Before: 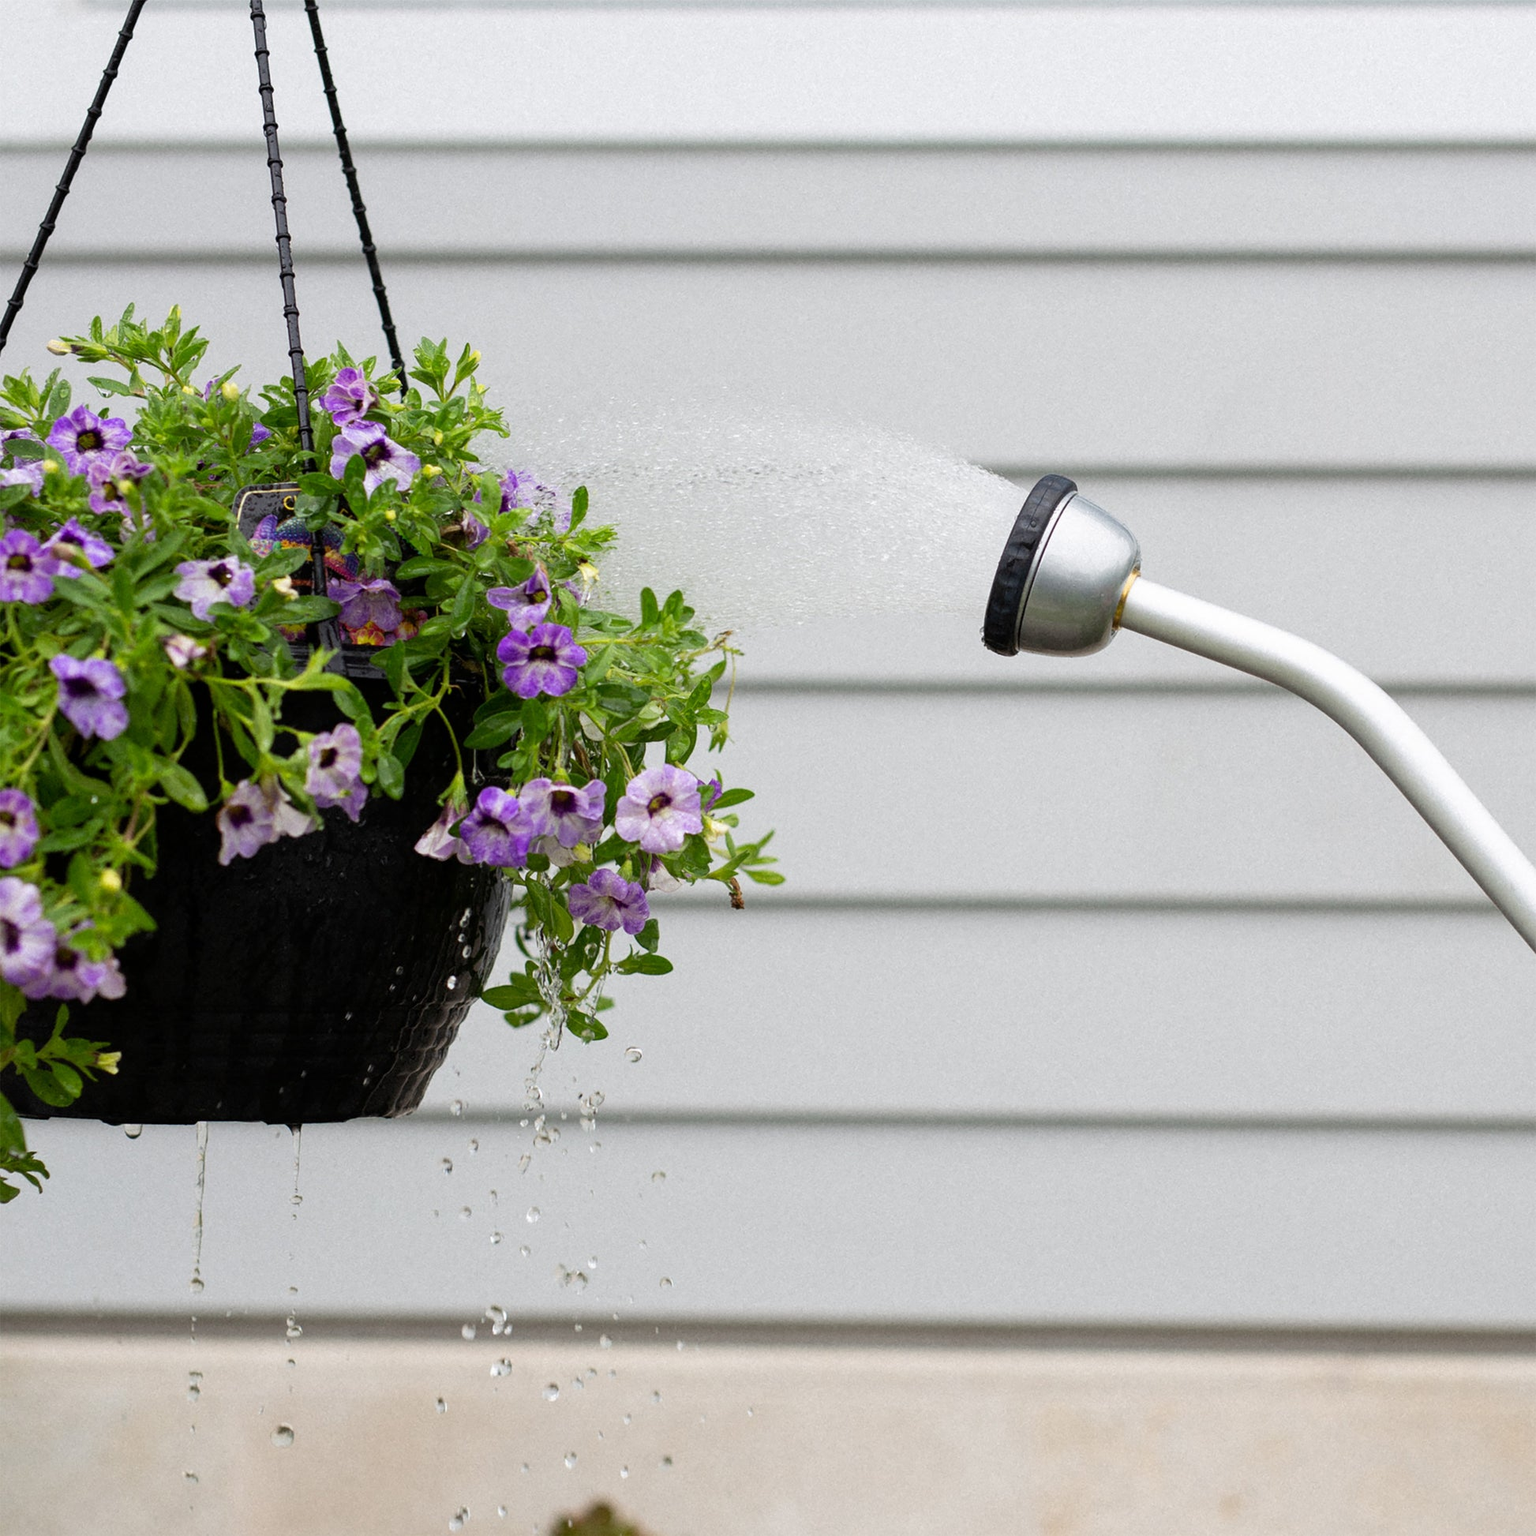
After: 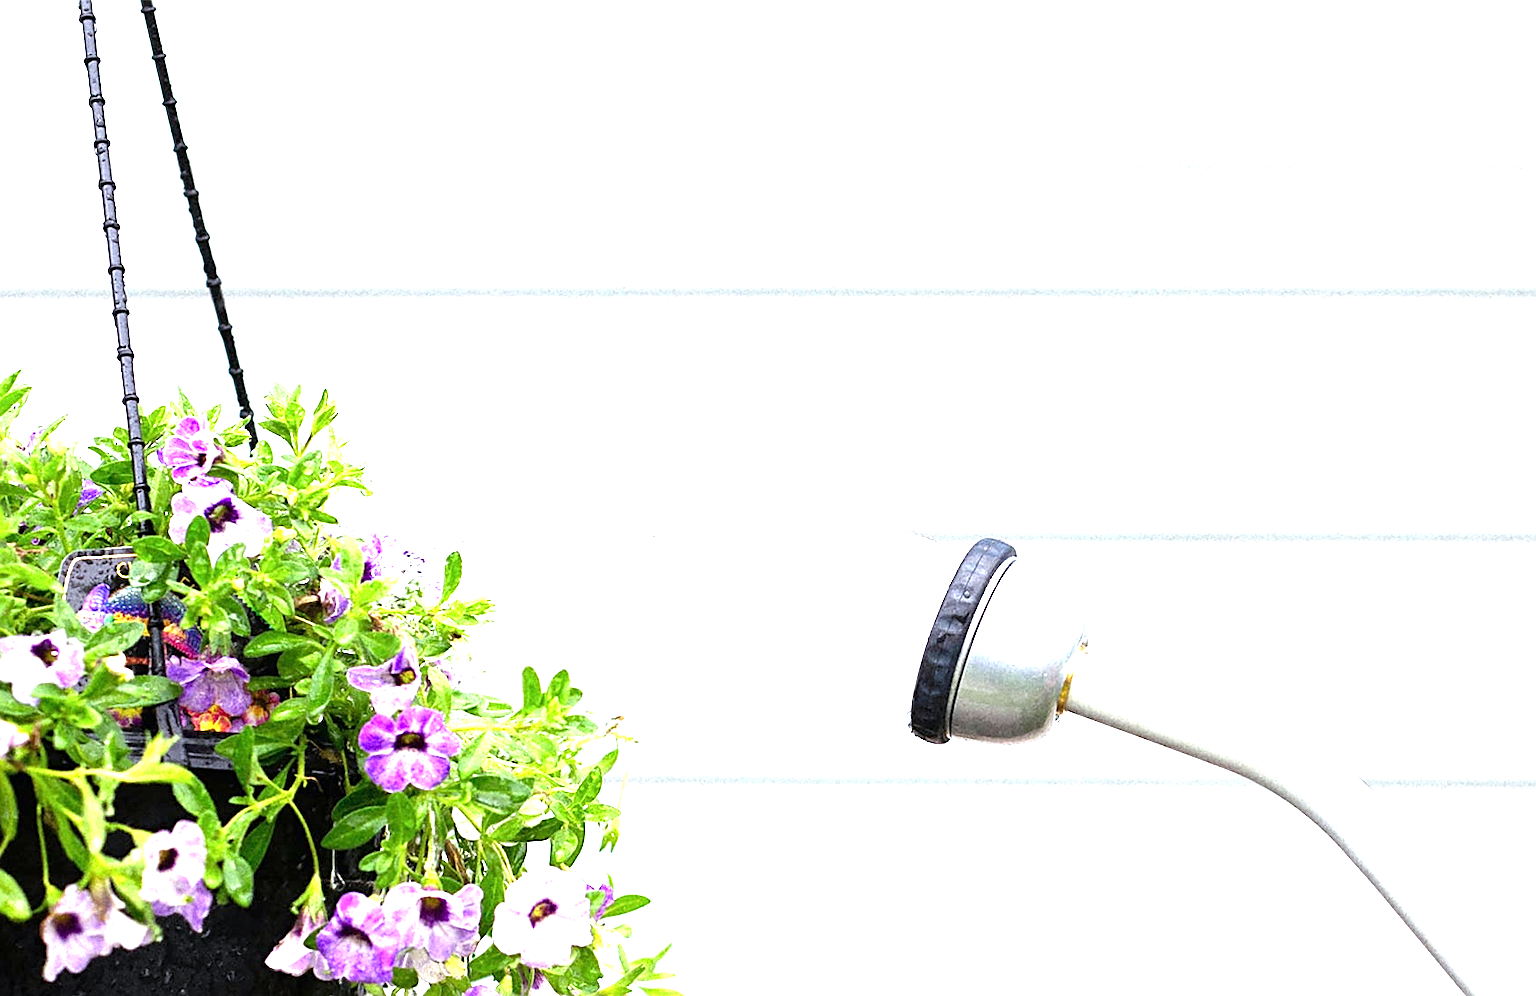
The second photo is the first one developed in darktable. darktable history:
crop and rotate: left 11.812%, bottom 42.776%
color calibration: illuminant as shot in camera, x 0.358, y 0.373, temperature 4628.91 K
levels: levels [0, 0.374, 0.749]
sharpen: on, module defaults
white balance: emerald 1
exposure: black level correction 0, exposure 1.015 EV, compensate exposure bias true, compensate highlight preservation false
